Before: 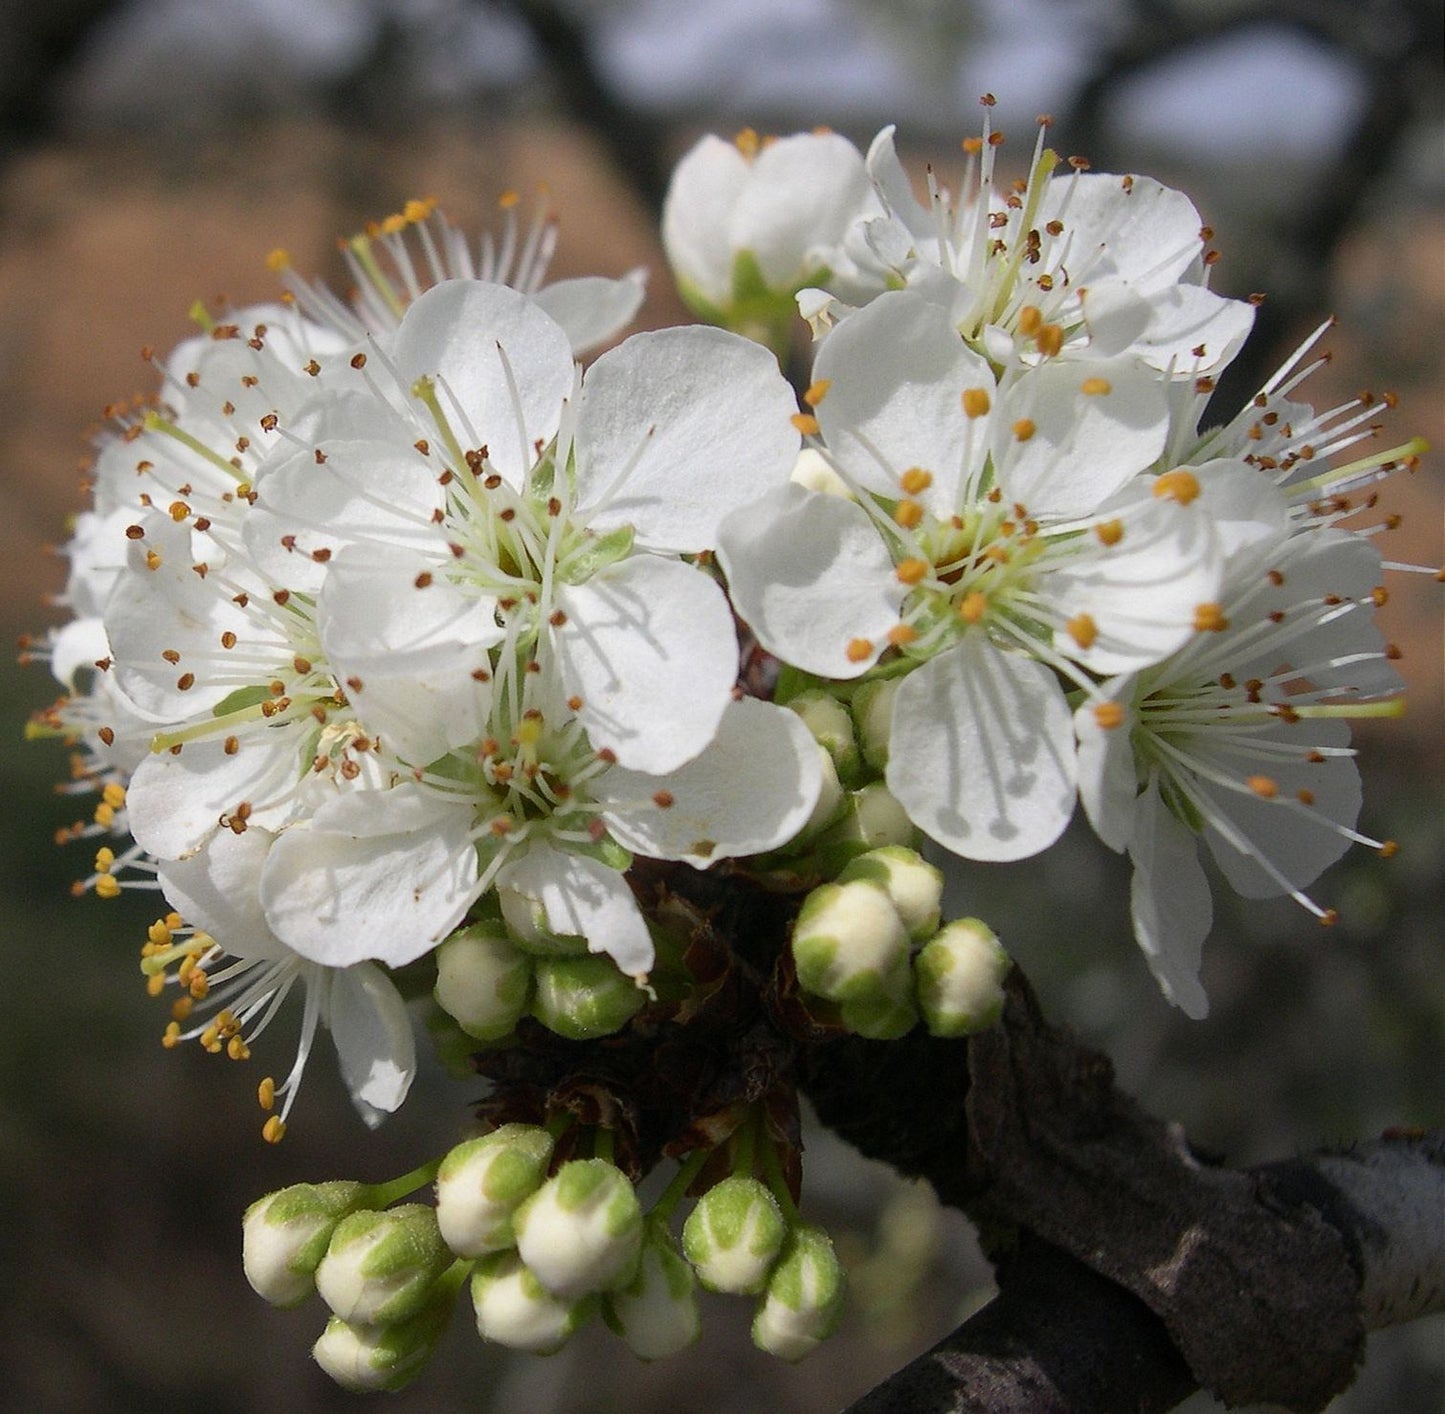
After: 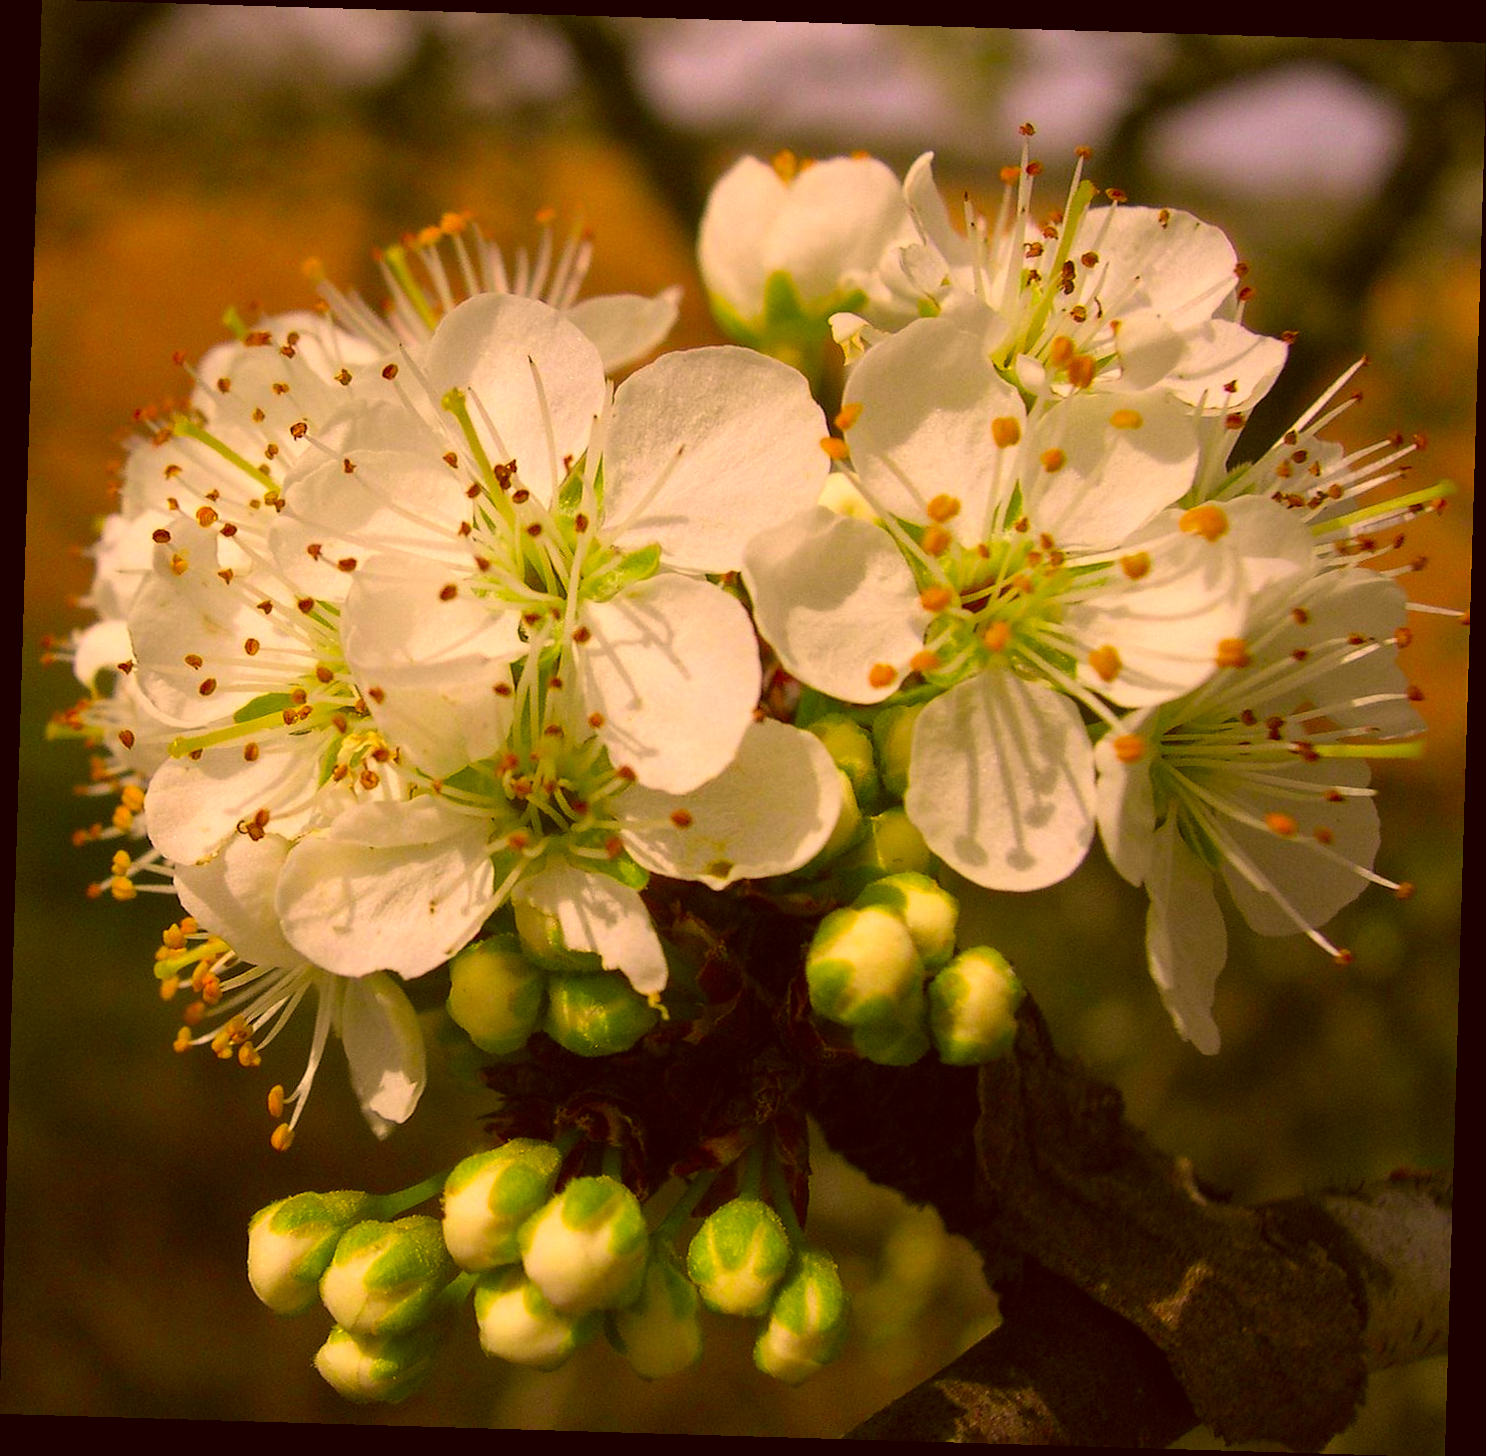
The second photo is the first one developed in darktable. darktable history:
color calibration: illuminant as shot in camera, x 0.358, y 0.373, temperature 4628.91 K
rotate and perspective: rotation 1.72°, automatic cropping off
color correction: highlights a* 10.44, highlights b* 30.04, shadows a* 2.73, shadows b* 17.51, saturation 1.72
